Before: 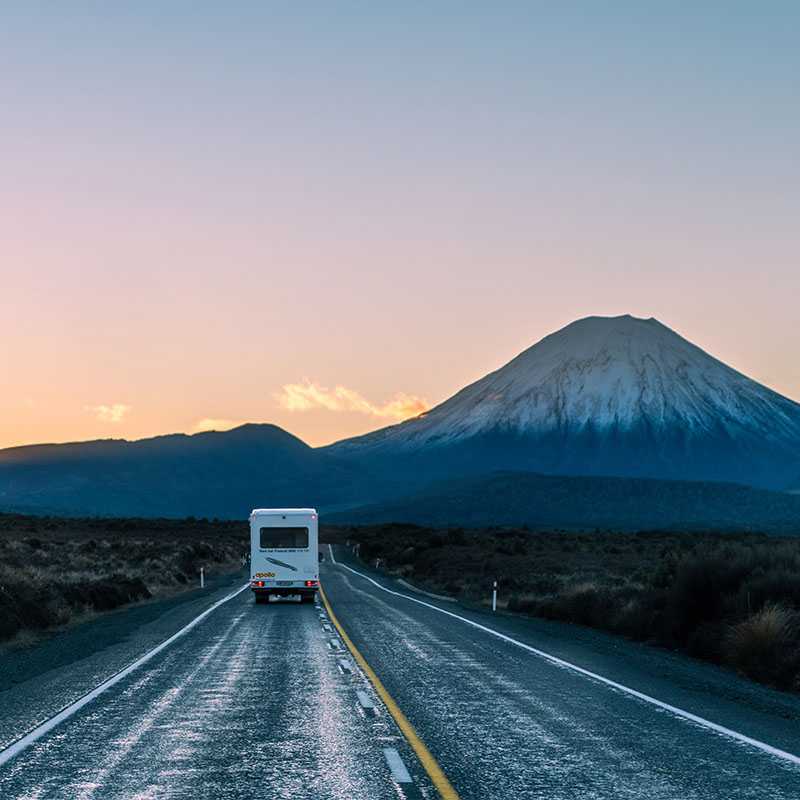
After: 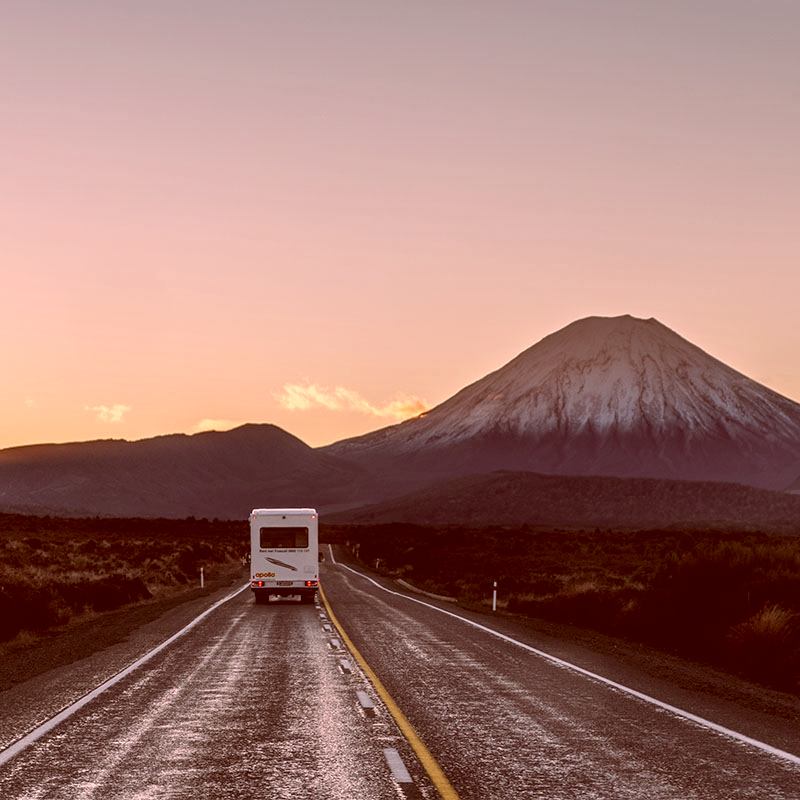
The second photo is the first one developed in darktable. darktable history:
color correction: highlights a* 9.03, highlights b* 8.71, shadows a* 40, shadows b* 40, saturation 0.8
color contrast: green-magenta contrast 0.96
